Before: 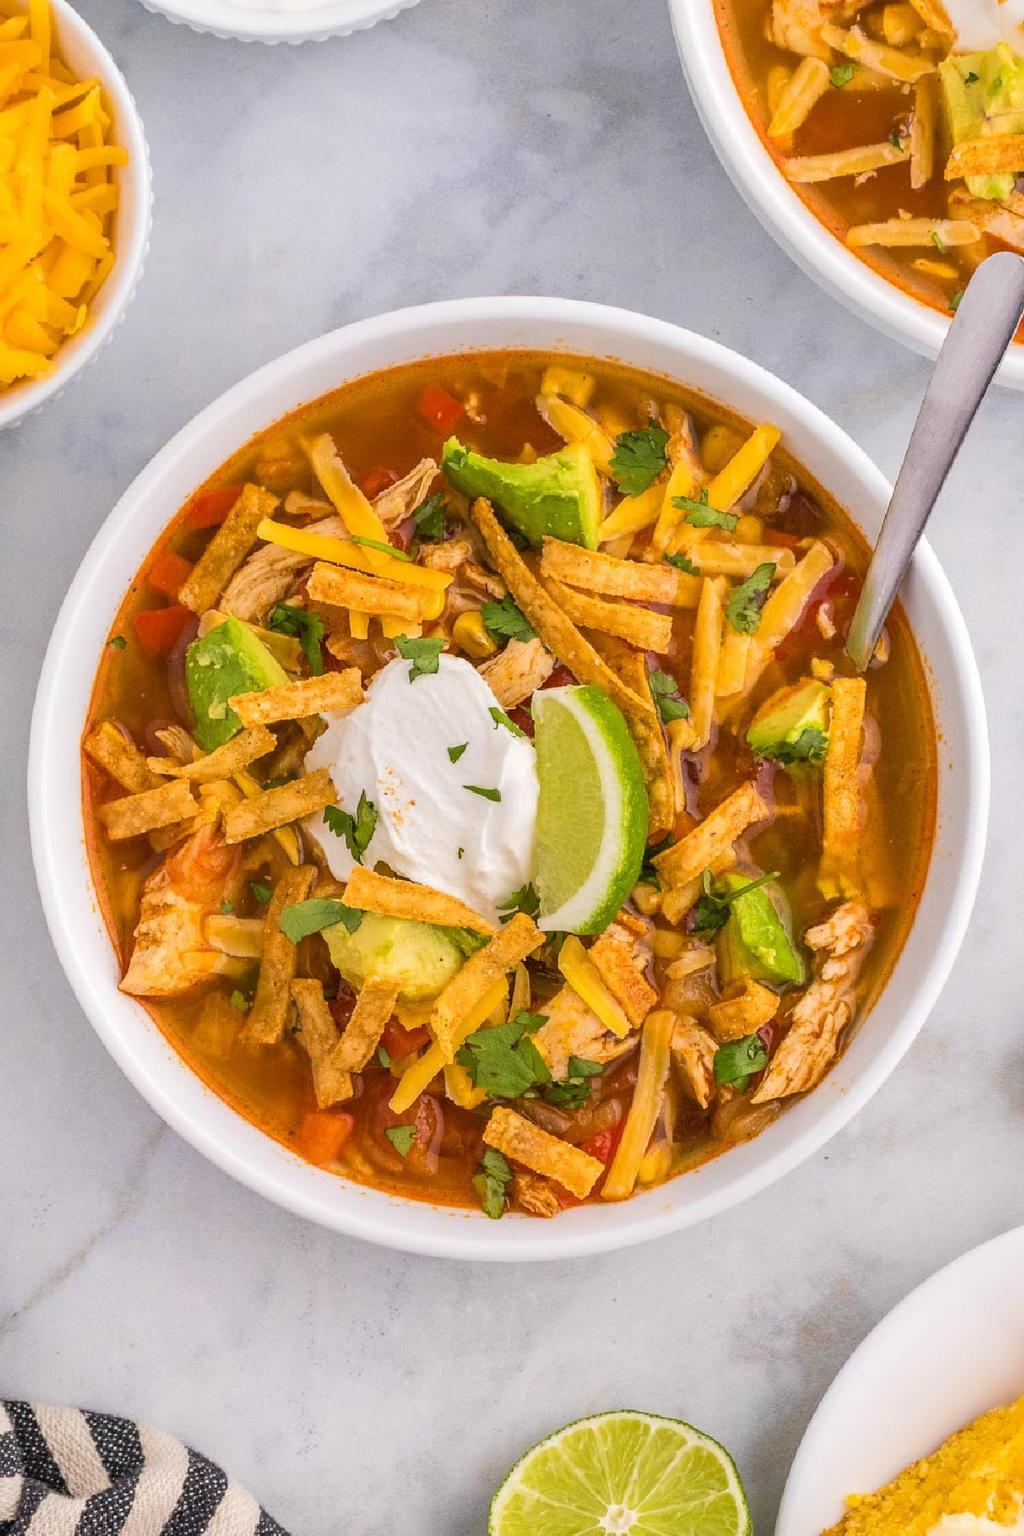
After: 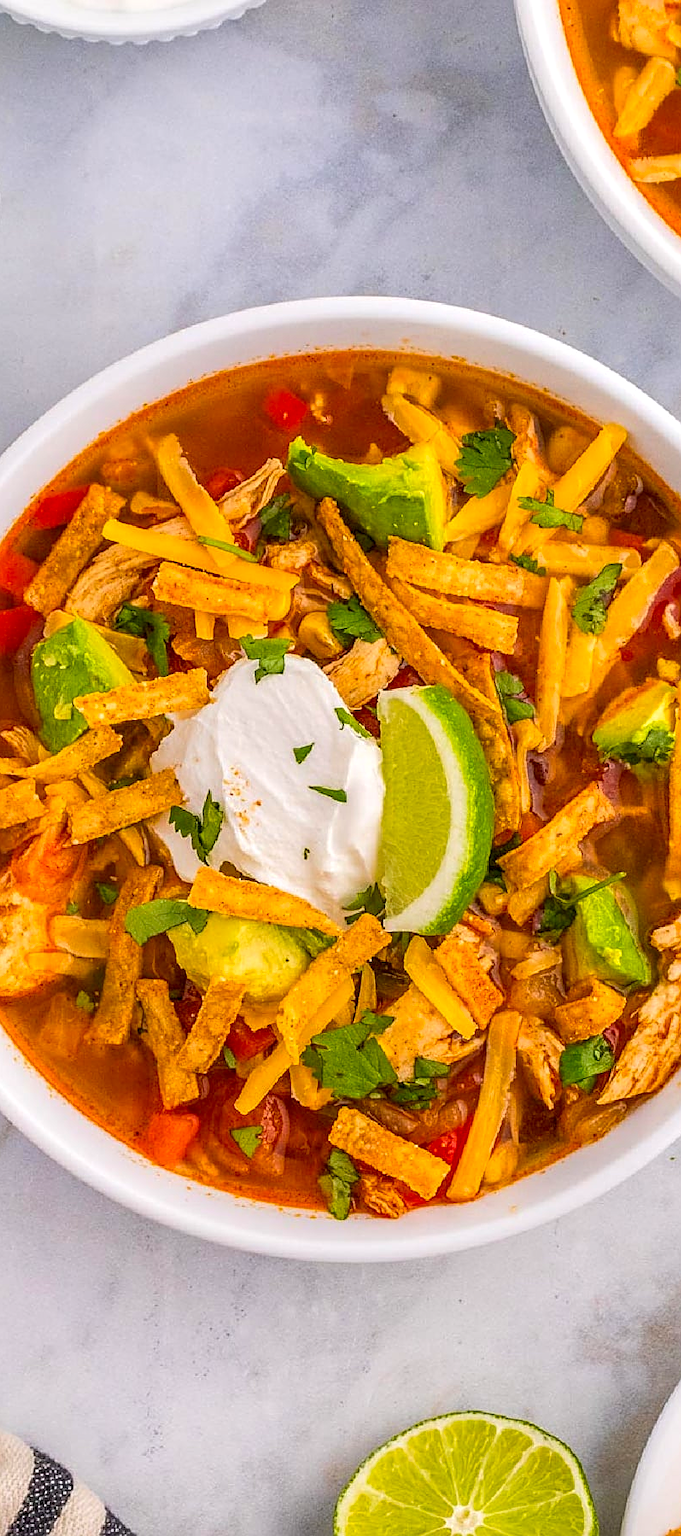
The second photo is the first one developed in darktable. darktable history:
color correction: highlights b* -0.017, saturation 1.34
sharpen: on, module defaults
local contrast: on, module defaults
crop and rotate: left 15.166%, right 18.295%
